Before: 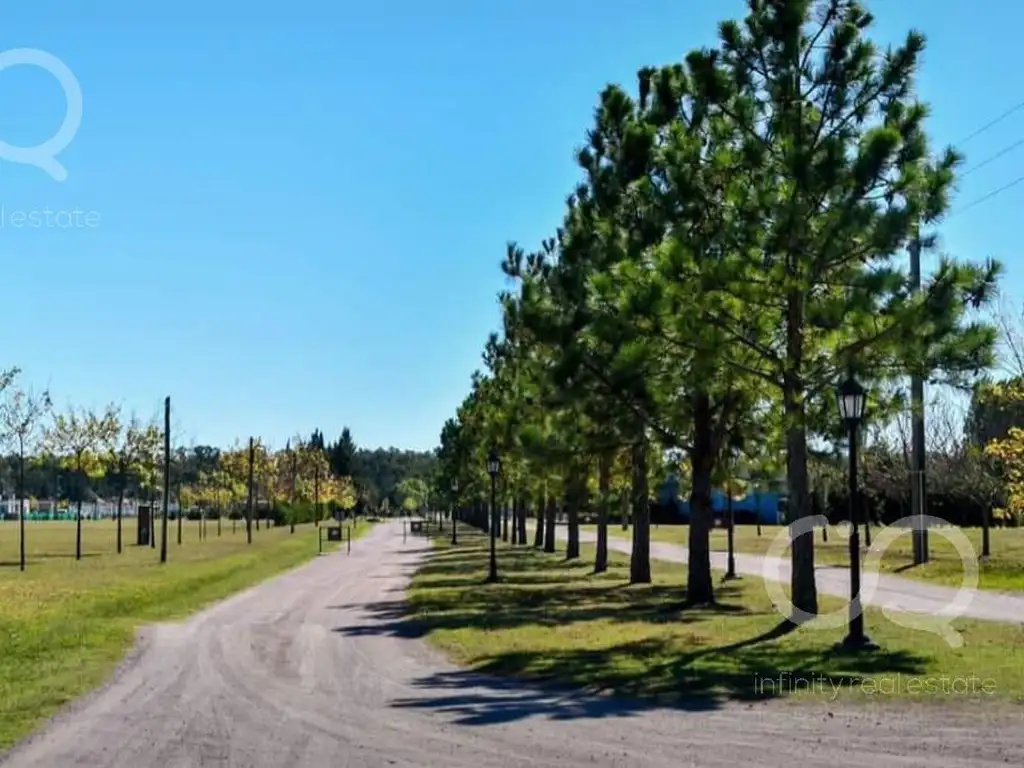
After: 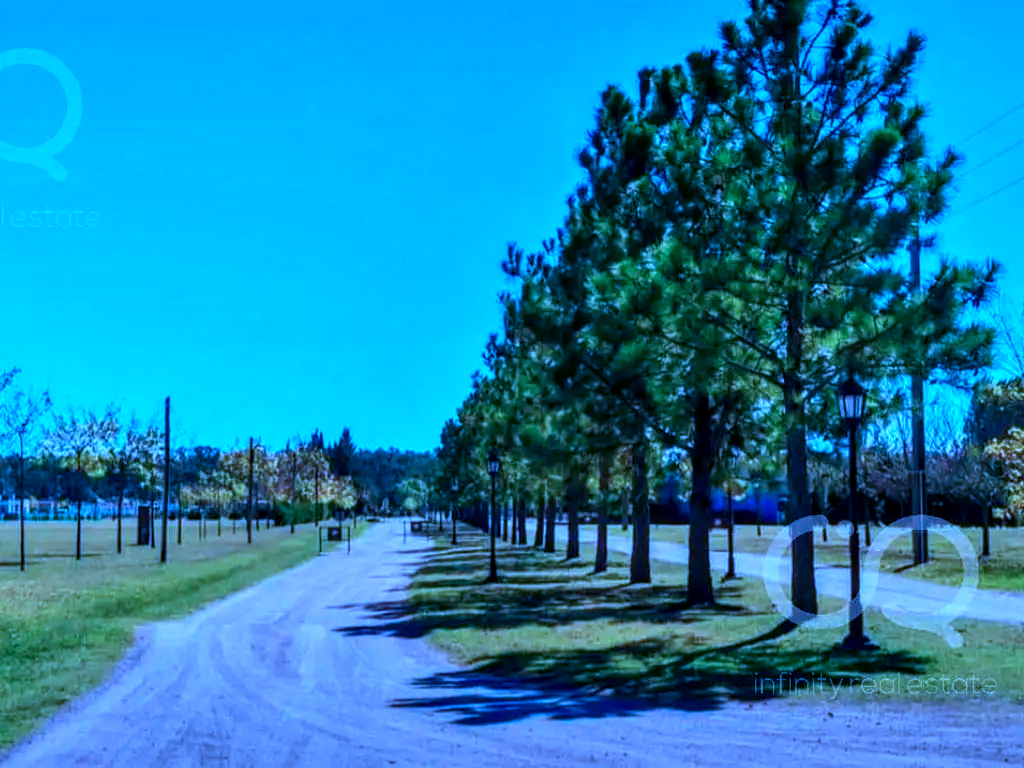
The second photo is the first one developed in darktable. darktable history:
color calibration: illuminant custom, x 0.46, y 0.43, temperature 2637.53 K
local contrast: on, module defaults
contrast brightness saturation: contrast 0.035, saturation 0.16
